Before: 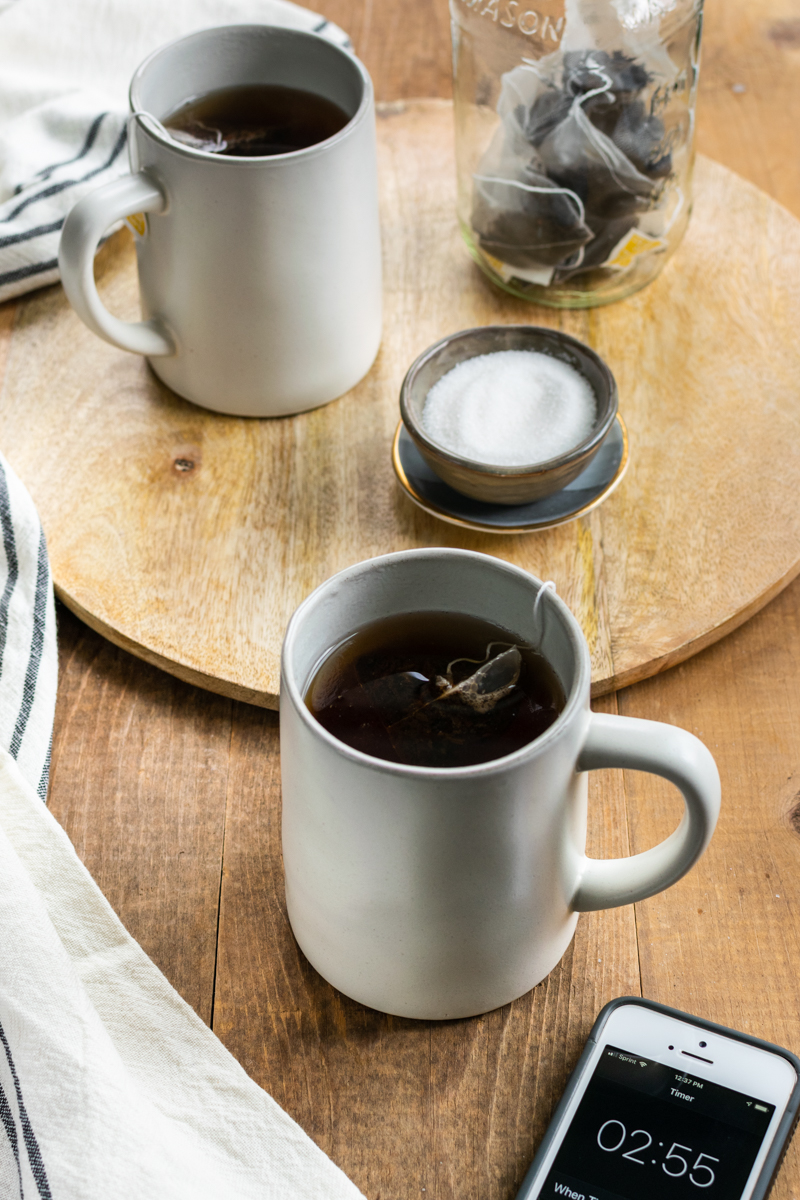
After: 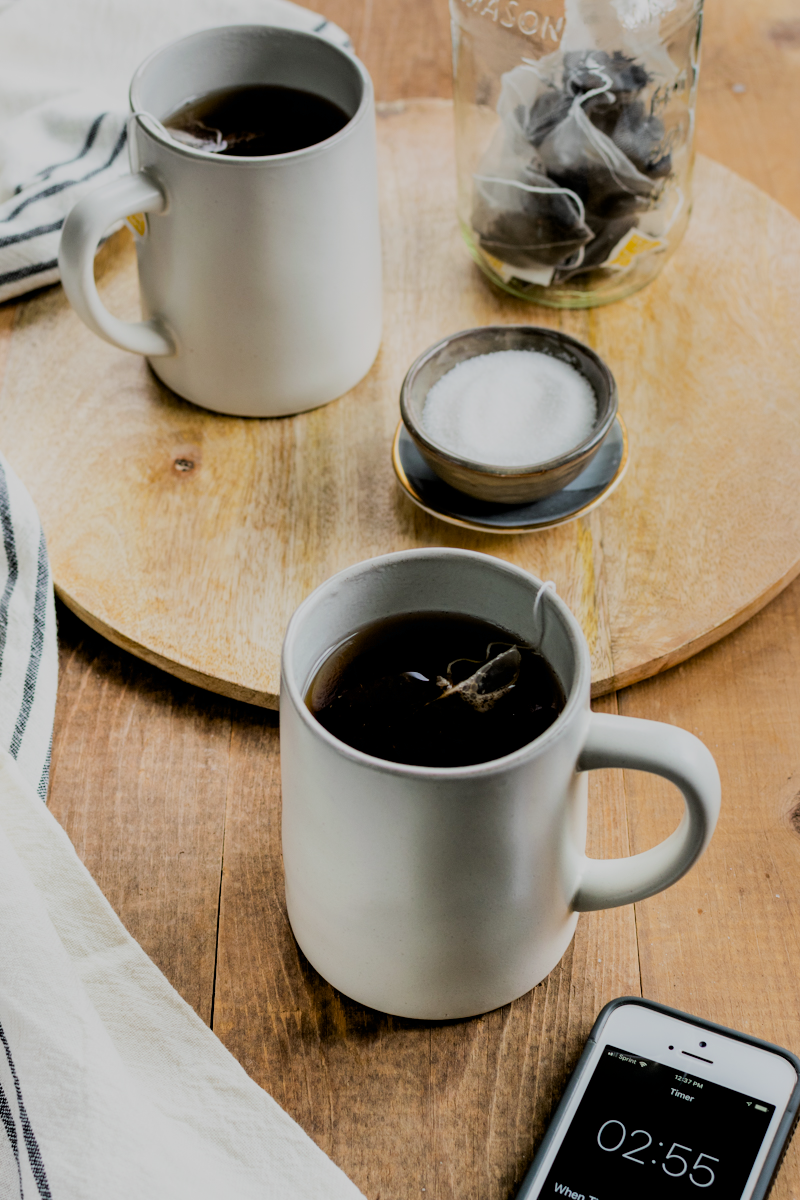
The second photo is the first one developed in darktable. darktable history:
exposure: black level correction 0.007, exposure 0.093 EV, compensate highlight preservation false
filmic rgb: black relative exposure -6.98 EV, white relative exposure 5.63 EV, hardness 2.86
